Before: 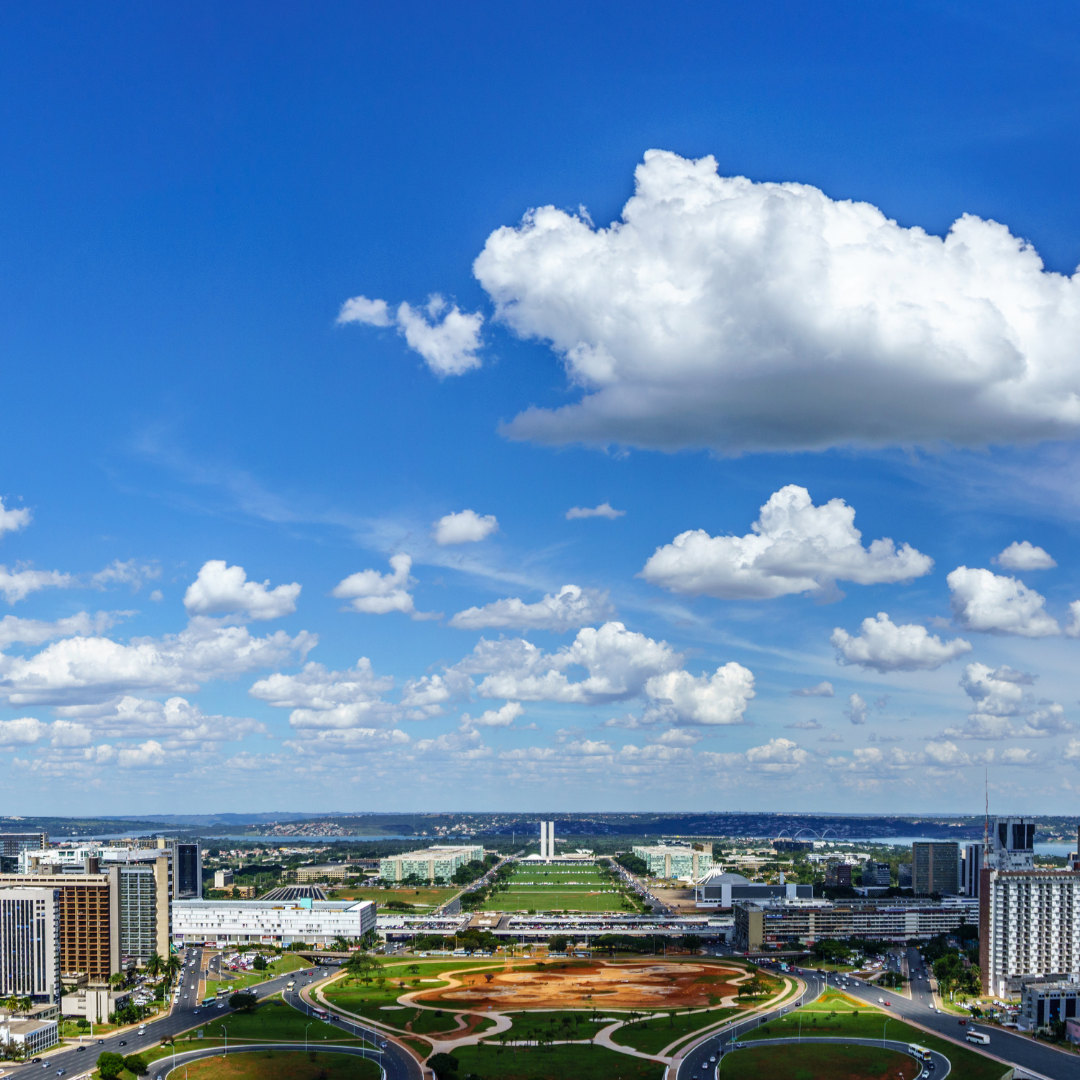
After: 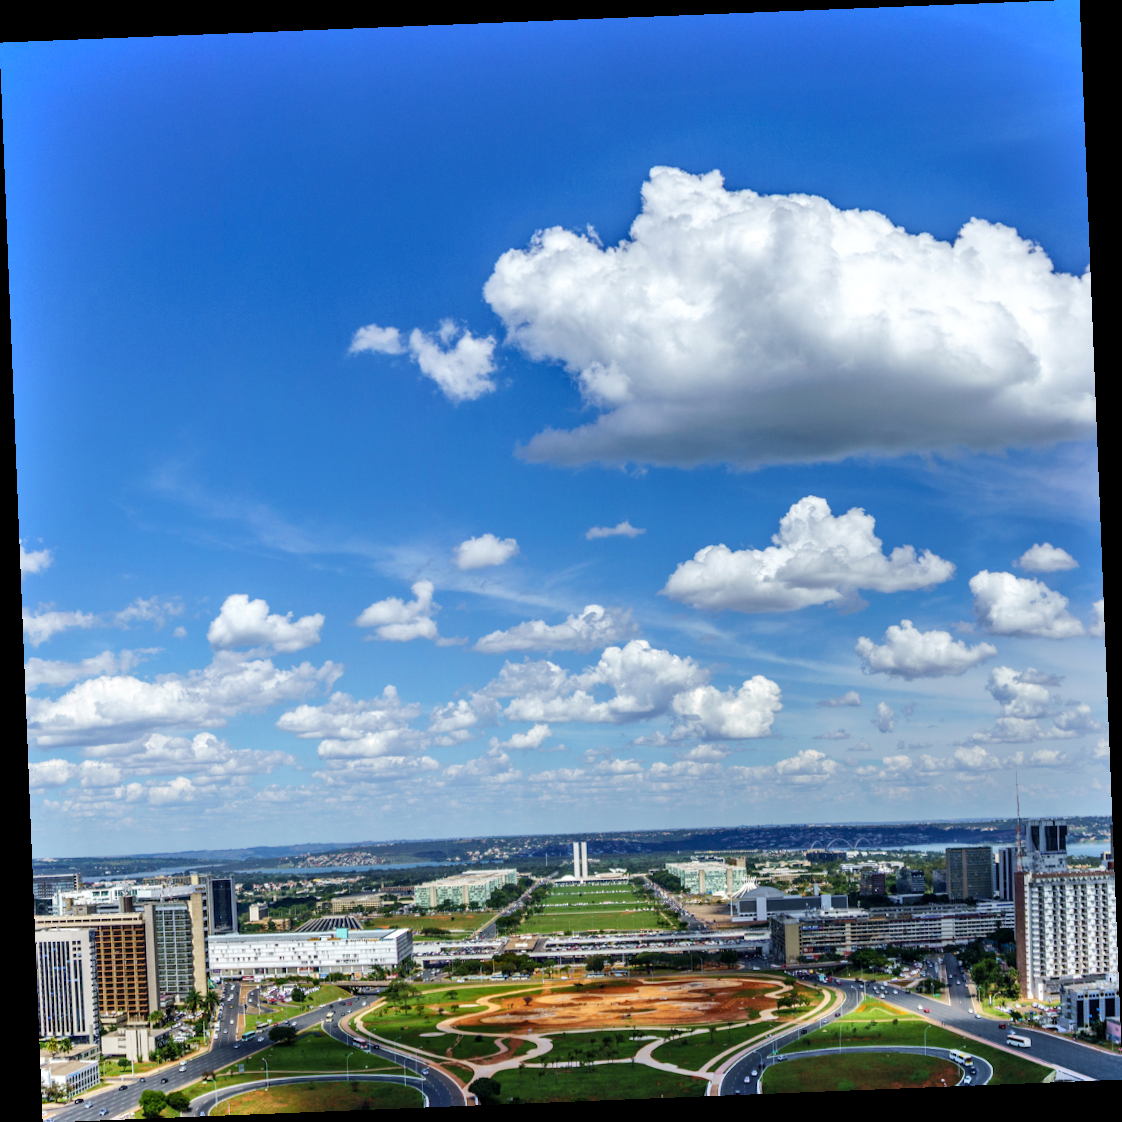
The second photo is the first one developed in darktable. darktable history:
shadows and highlights: shadows 52.34, highlights -28.23, soften with gaussian
rotate and perspective: rotation -2.29°, automatic cropping off
local contrast: highlights 100%, shadows 100%, detail 120%, midtone range 0.2
